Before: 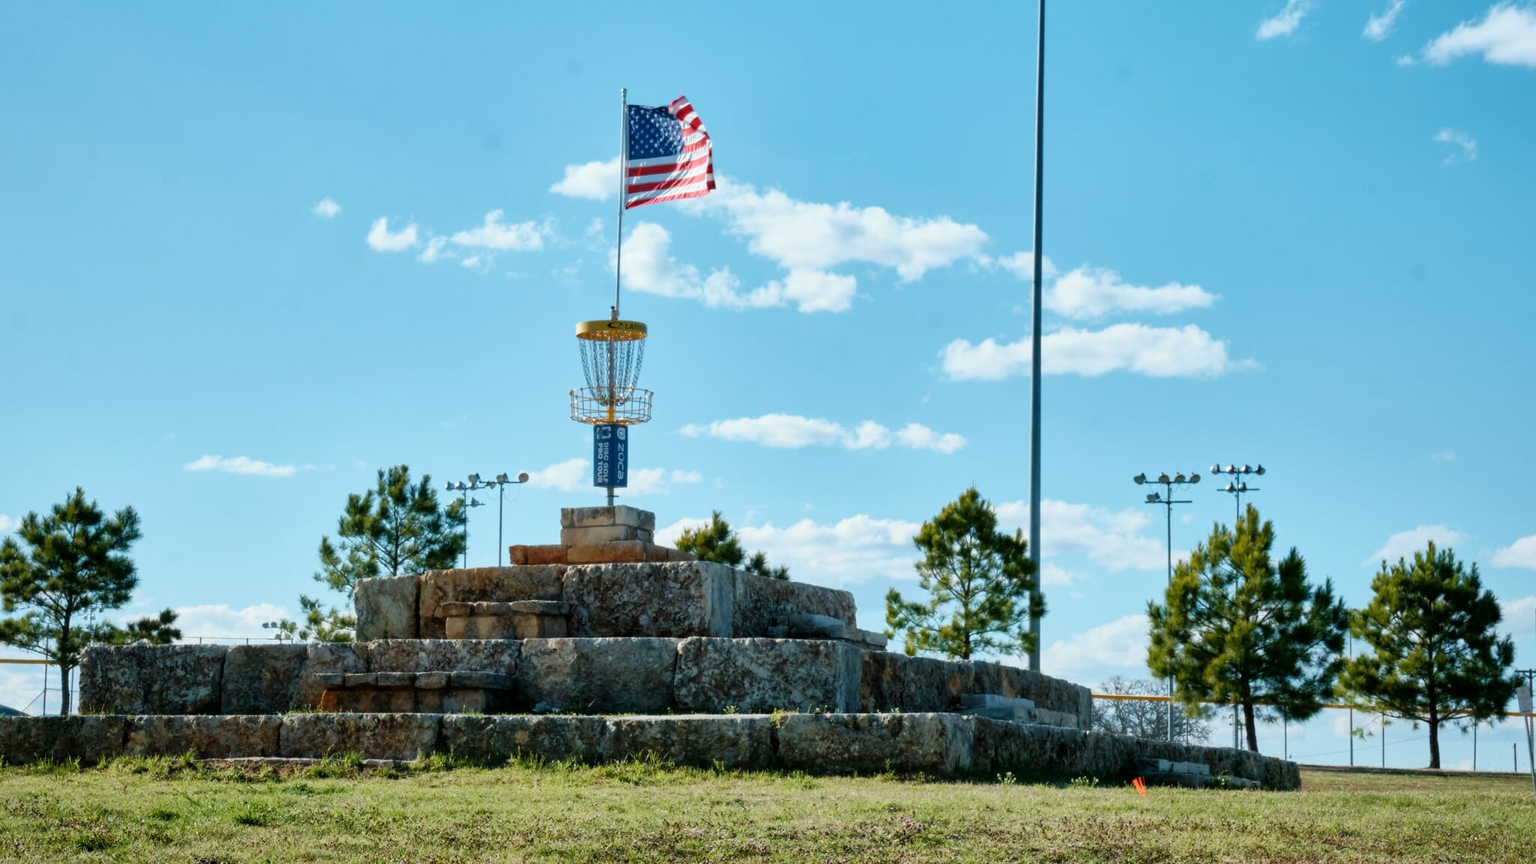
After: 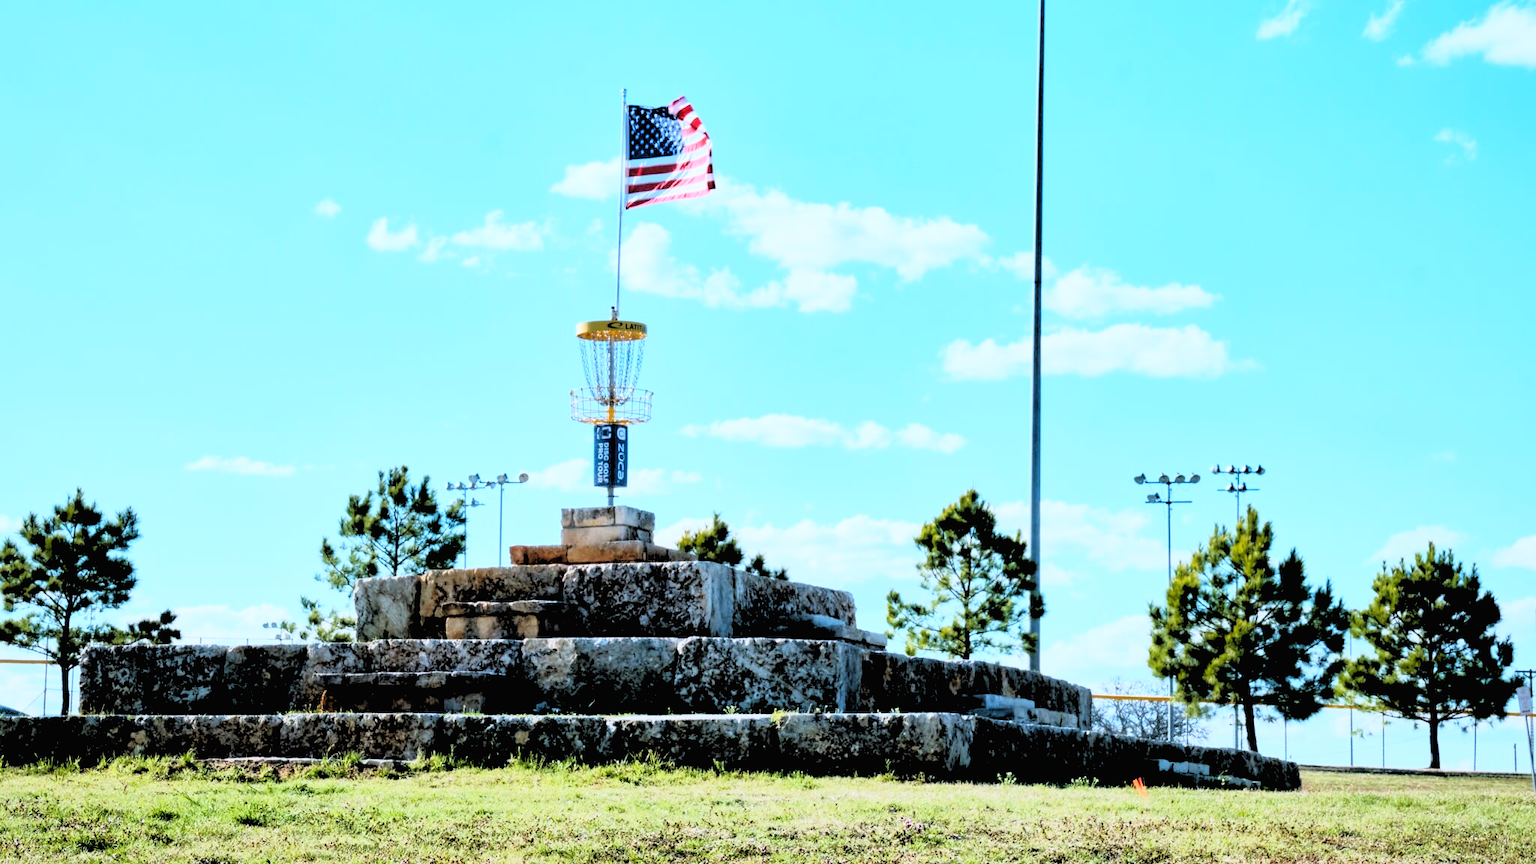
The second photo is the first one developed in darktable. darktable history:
levels: mode automatic
tone curve: curves: ch0 [(0.016, 0.011) (0.084, 0.026) (0.469, 0.508) (0.721, 0.862) (1, 1)], color space Lab, linked channels, preserve colors none
rgb levels: levels [[0.027, 0.429, 0.996], [0, 0.5, 1], [0, 0.5, 1]]
white balance: red 0.967, blue 1.119, emerald 0.756
